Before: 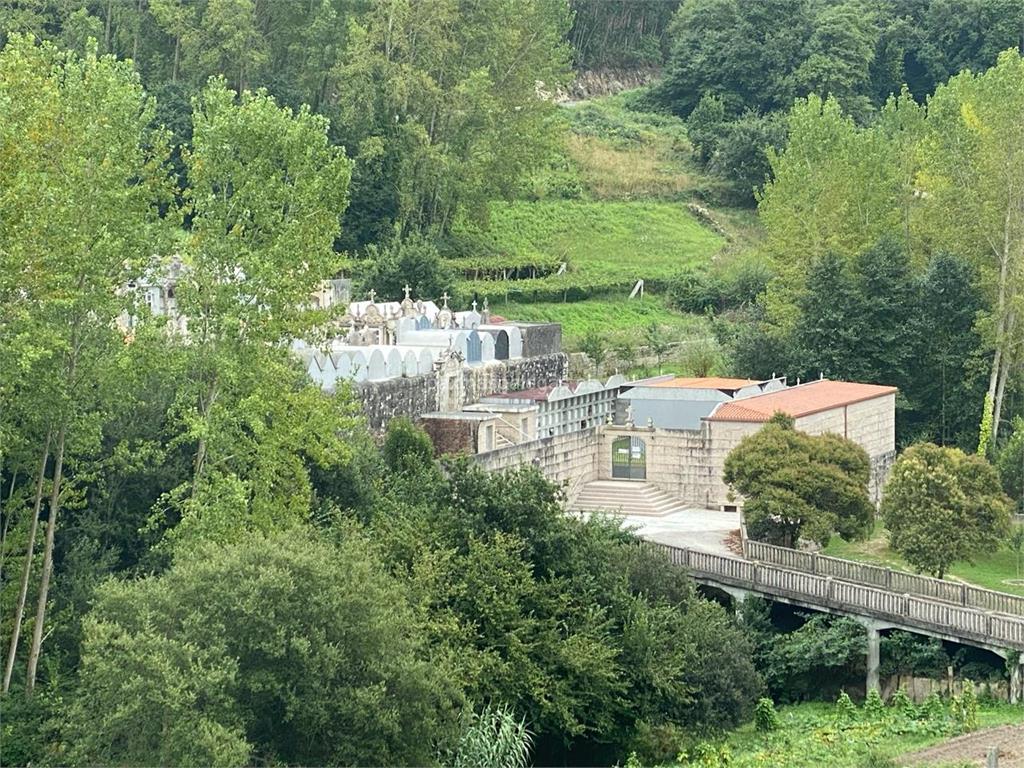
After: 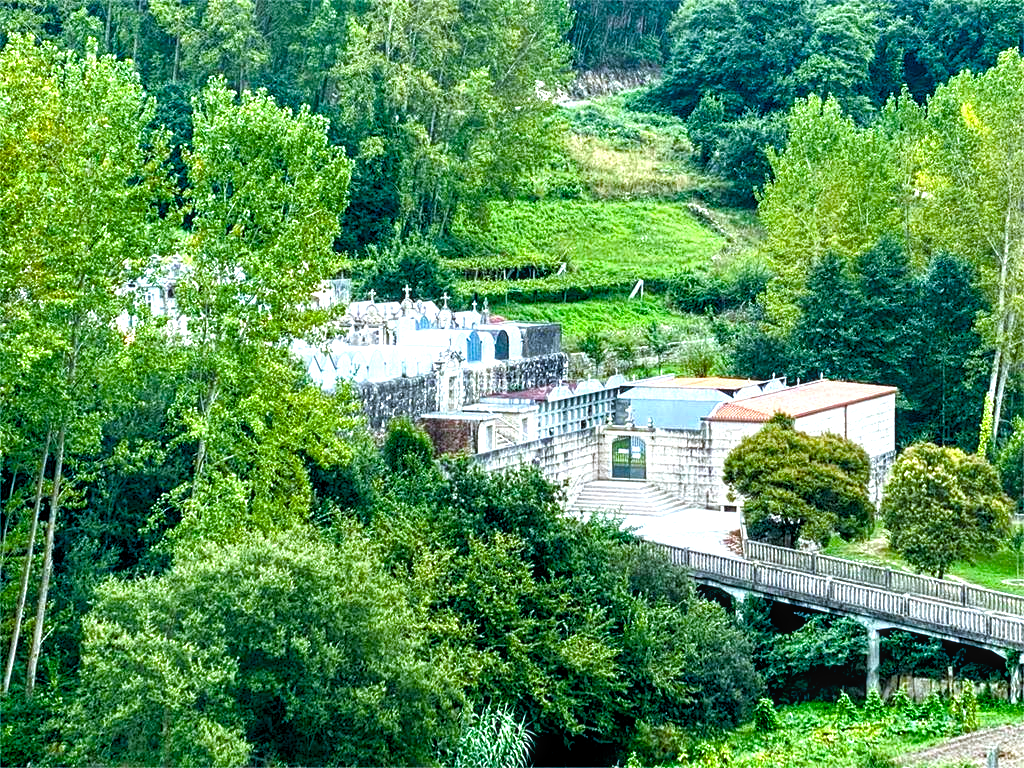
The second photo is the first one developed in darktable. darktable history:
local contrast: on, module defaults
color balance rgb: linear chroma grading › shadows 10%, linear chroma grading › highlights 10%, linear chroma grading › global chroma 15%, linear chroma grading › mid-tones 15%, perceptual saturation grading › global saturation 40%, perceptual saturation grading › highlights -25%, perceptual saturation grading › mid-tones 35%, perceptual saturation grading › shadows 35%, perceptual brilliance grading › global brilliance 11.29%, global vibrance 11.29%
color calibration: x 0.37, y 0.382, temperature 4313.32 K
base curve: curves: ch0 [(0, 0) (0.303, 0.277) (1, 1)]
contrast equalizer: y [[0.601, 0.6, 0.598, 0.598, 0.6, 0.601], [0.5 ×6], [0.5 ×6], [0 ×6], [0 ×6]]
